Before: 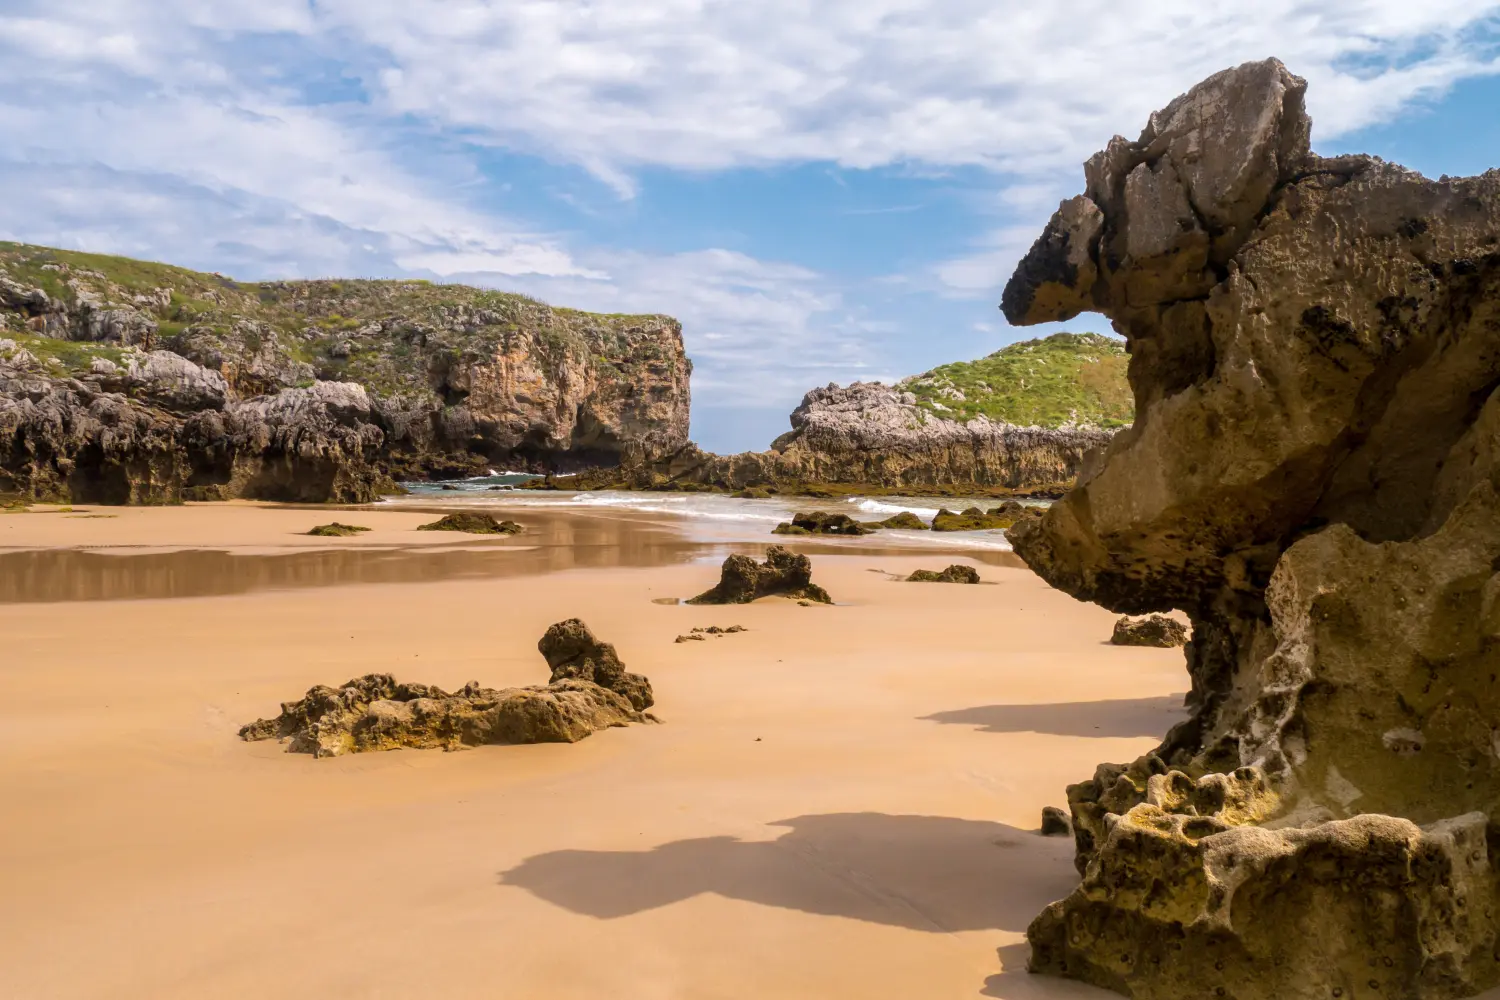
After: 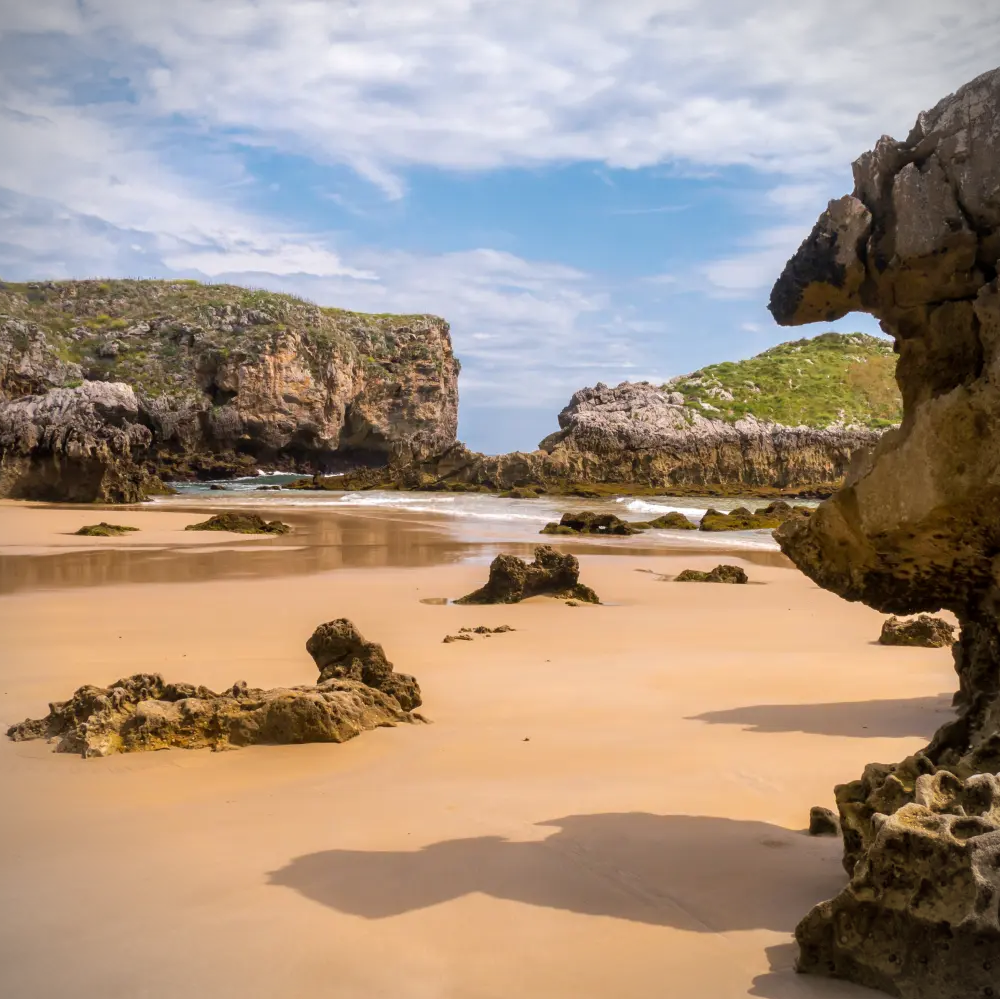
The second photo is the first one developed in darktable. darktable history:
vignetting: fall-off start 91.19%
crop and rotate: left 15.546%, right 17.787%
